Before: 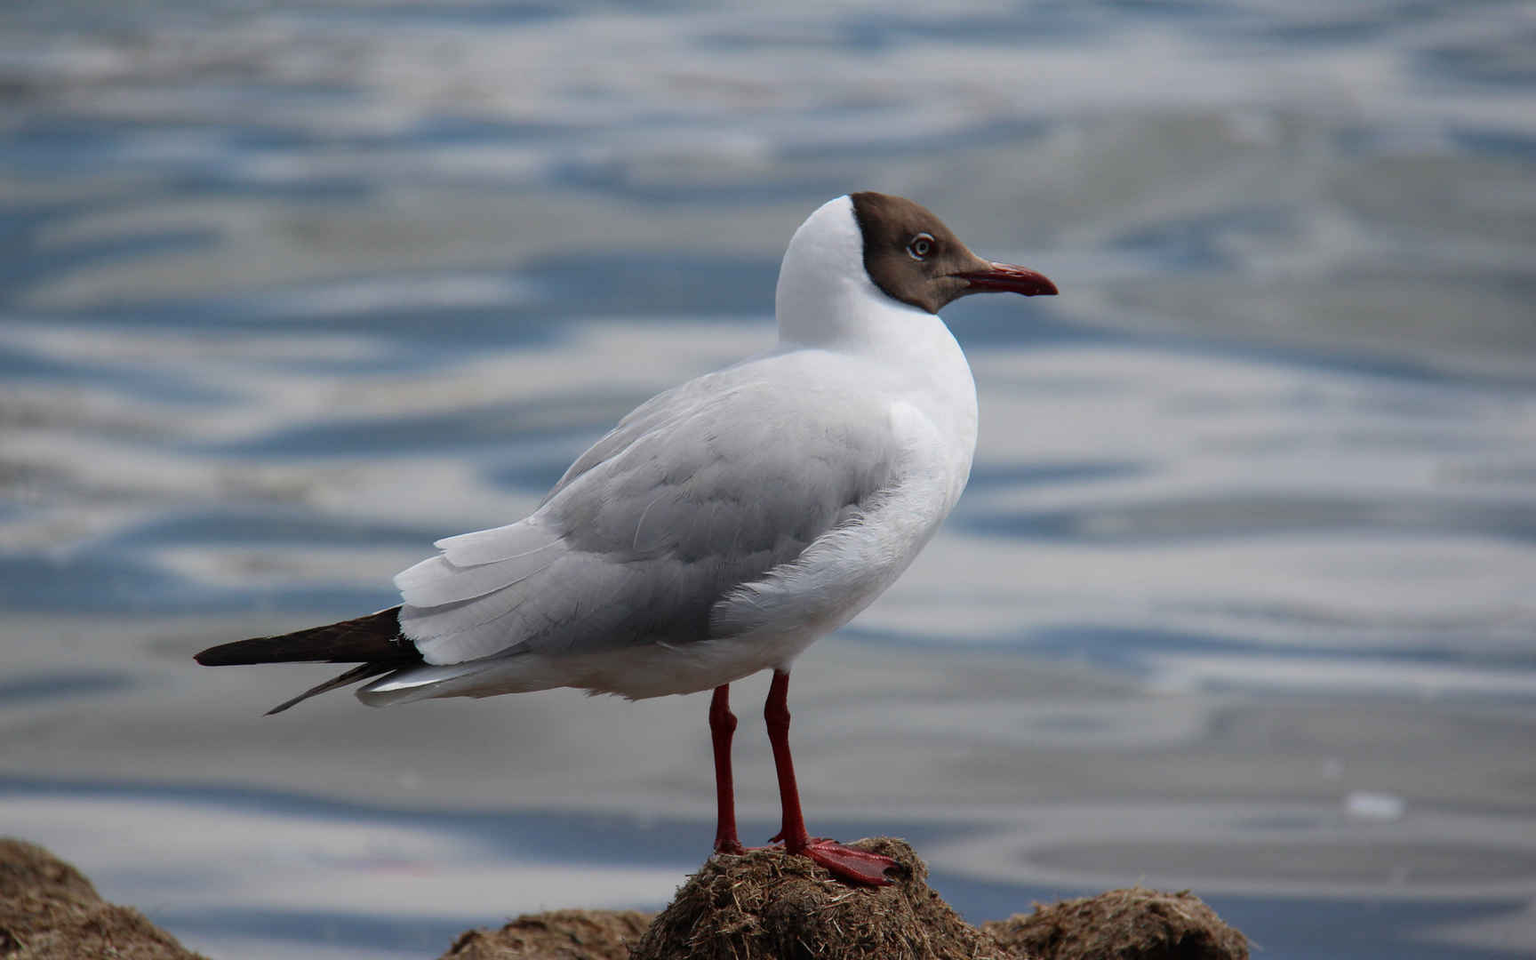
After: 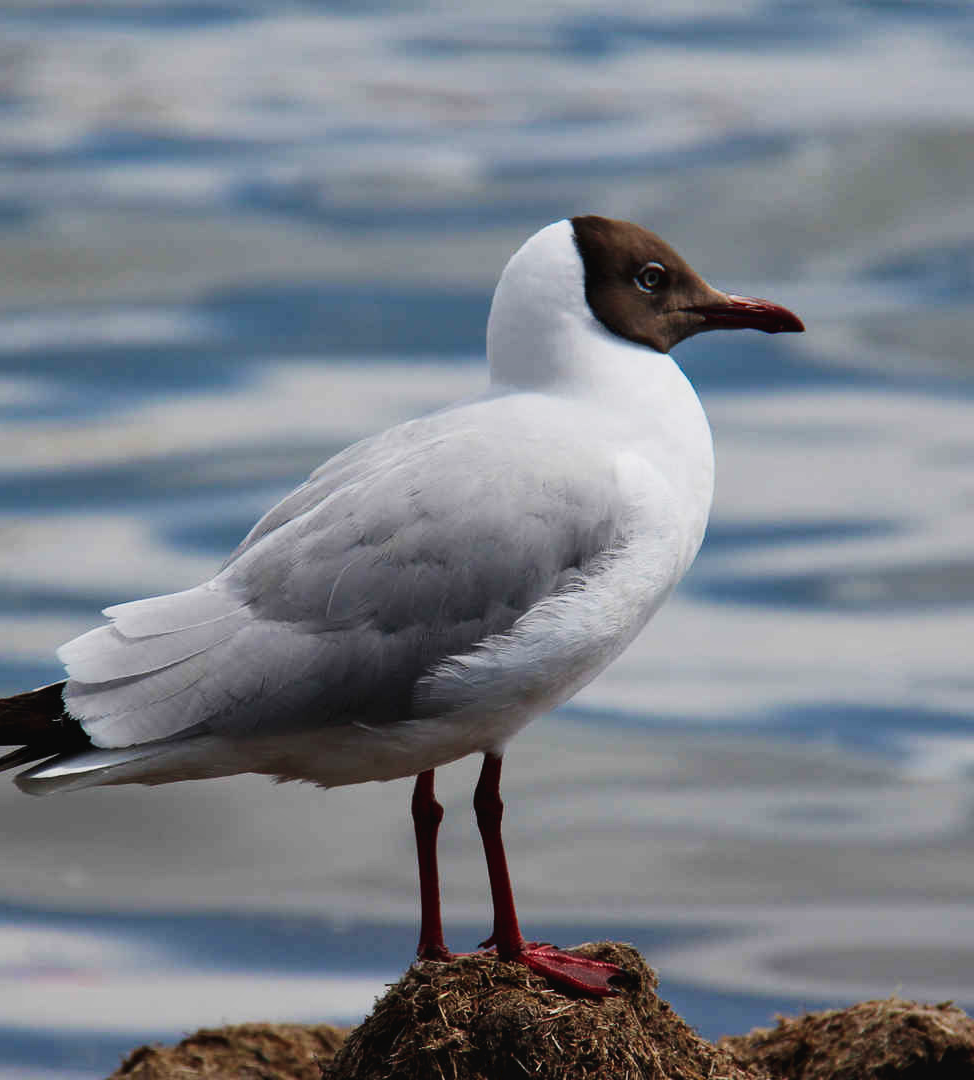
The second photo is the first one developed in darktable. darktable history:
tone curve: curves: ch0 [(0, 0) (0.003, 0.025) (0.011, 0.025) (0.025, 0.025) (0.044, 0.026) (0.069, 0.033) (0.1, 0.053) (0.136, 0.078) (0.177, 0.108) (0.224, 0.153) (0.277, 0.213) (0.335, 0.286) (0.399, 0.372) (0.468, 0.467) (0.543, 0.565) (0.623, 0.675) (0.709, 0.775) (0.801, 0.863) (0.898, 0.936) (1, 1)], preserve colors none
crop and rotate: left 22.343%, right 21.271%
shadows and highlights: shadows 43.52, white point adjustment -1.61, soften with gaussian
